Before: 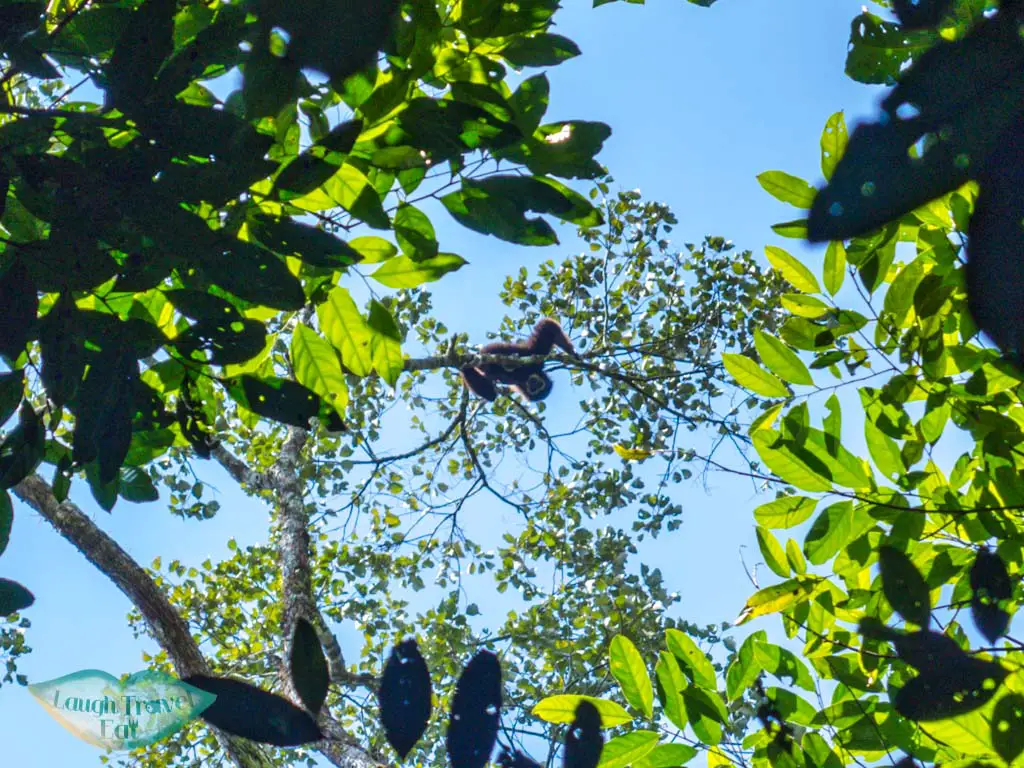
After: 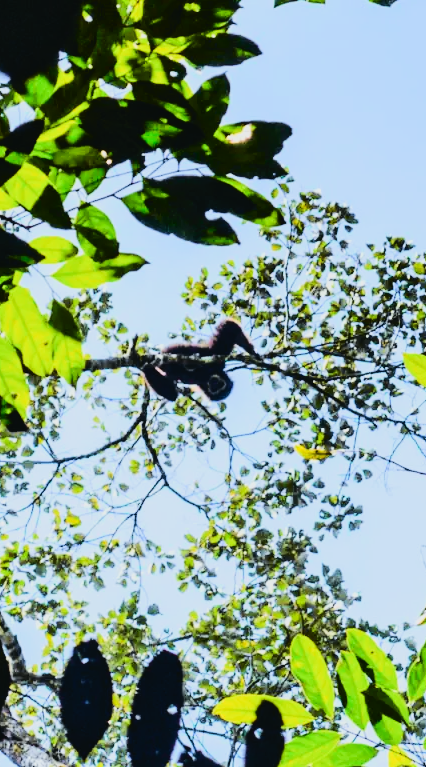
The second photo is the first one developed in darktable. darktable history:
filmic rgb: black relative exposure -7.65 EV, white relative exposure 4.56 EV, hardness 3.61
crop: left 31.229%, right 27.105%
tone equalizer: -8 EV -1.08 EV, -7 EV -1.01 EV, -6 EV -0.867 EV, -5 EV -0.578 EV, -3 EV 0.578 EV, -2 EV 0.867 EV, -1 EV 1.01 EV, +0 EV 1.08 EV, edges refinement/feathering 500, mask exposure compensation -1.57 EV, preserve details no
tone curve: curves: ch0 [(0, 0.03) (0.113, 0.087) (0.207, 0.184) (0.515, 0.612) (0.712, 0.793) (1, 0.946)]; ch1 [(0, 0) (0.172, 0.123) (0.317, 0.279) (0.407, 0.401) (0.476, 0.482) (0.505, 0.499) (0.534, 0.534) (0.632, 0.645) (0.726, 0.745) (1, 1)]; ch2 [(0, 0) (0.411, 0.424) (0.505, 0.505) (0.521, 0.524) (0.541, 0.569) (0.65, 0.699) (1, 1)], color space Lab, independent channels, preserve colors none
